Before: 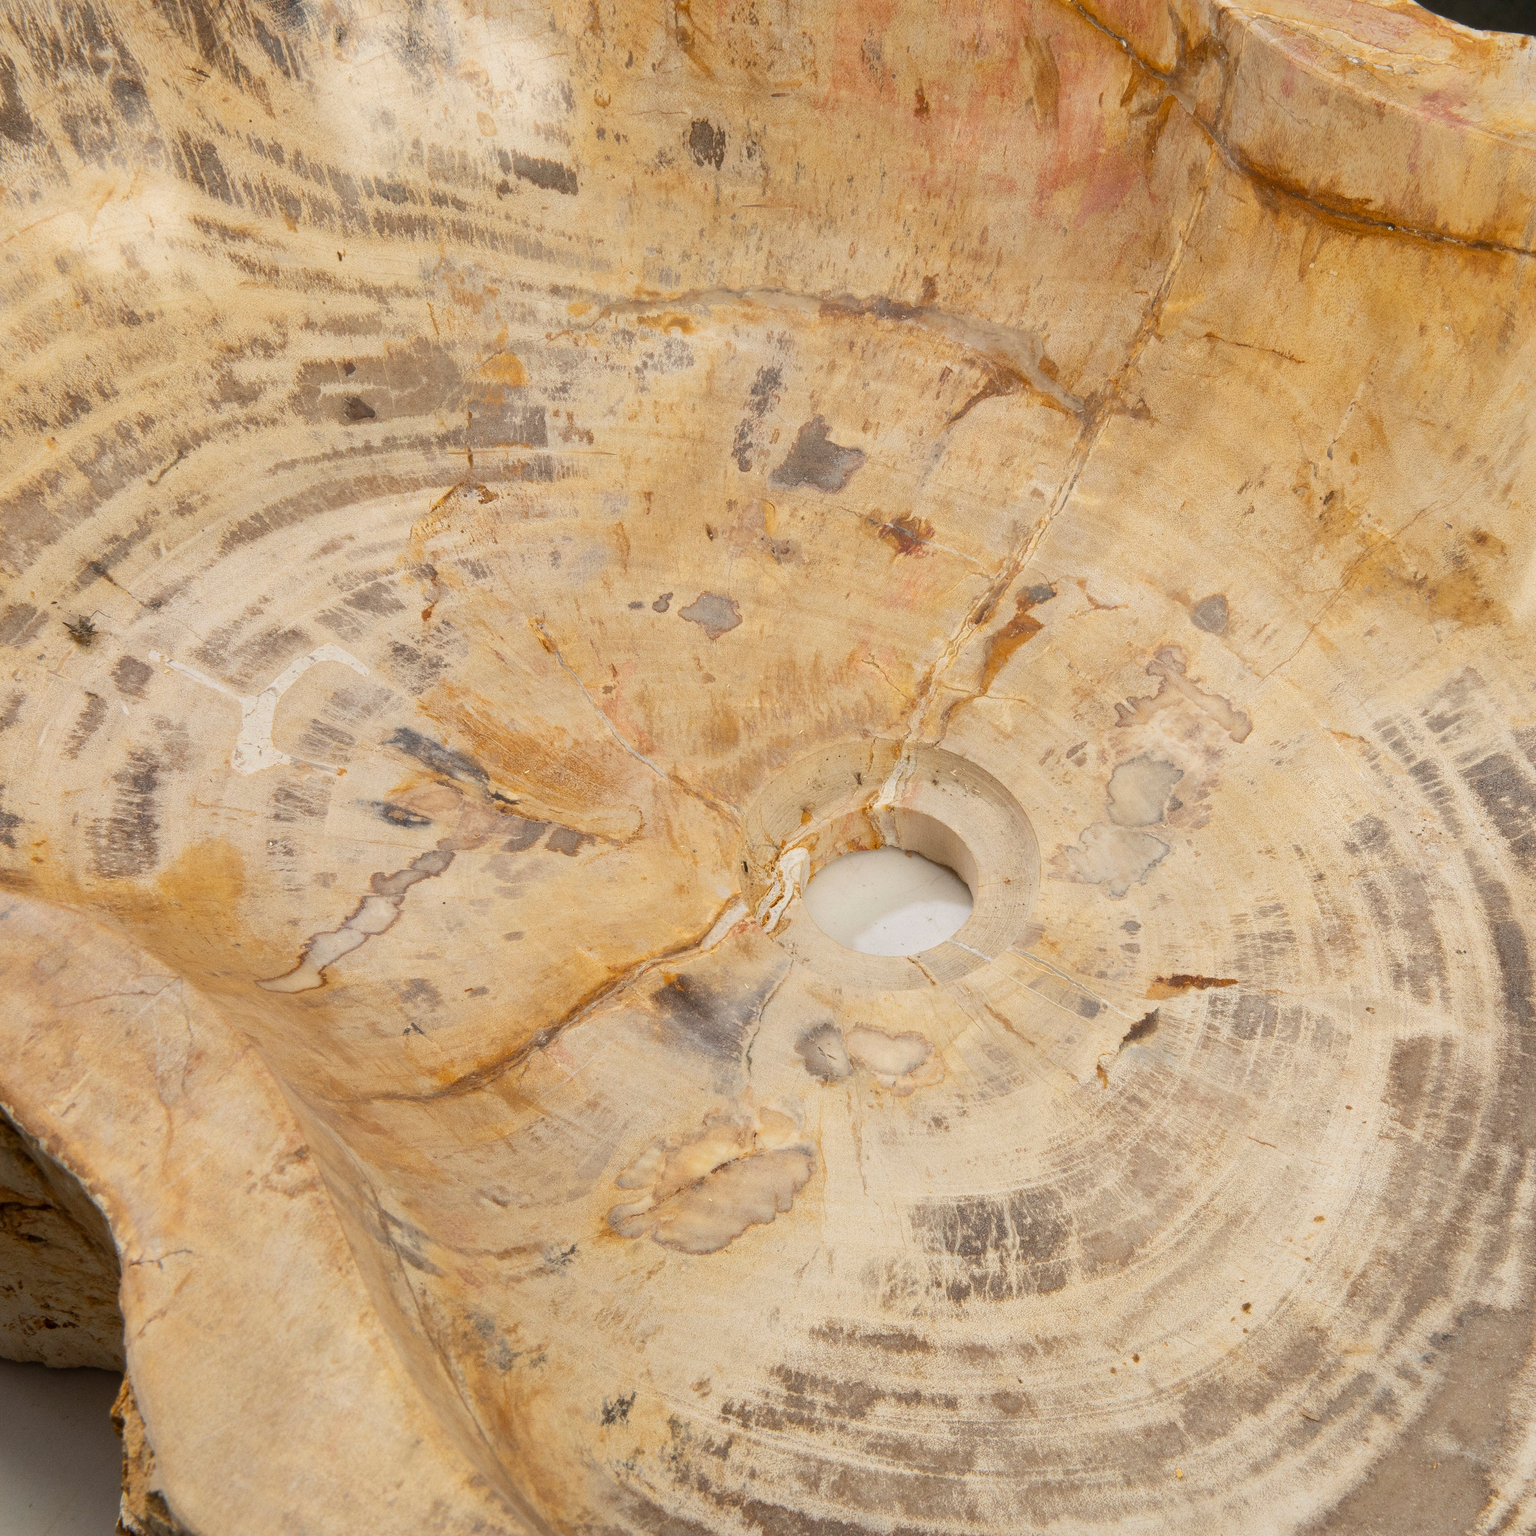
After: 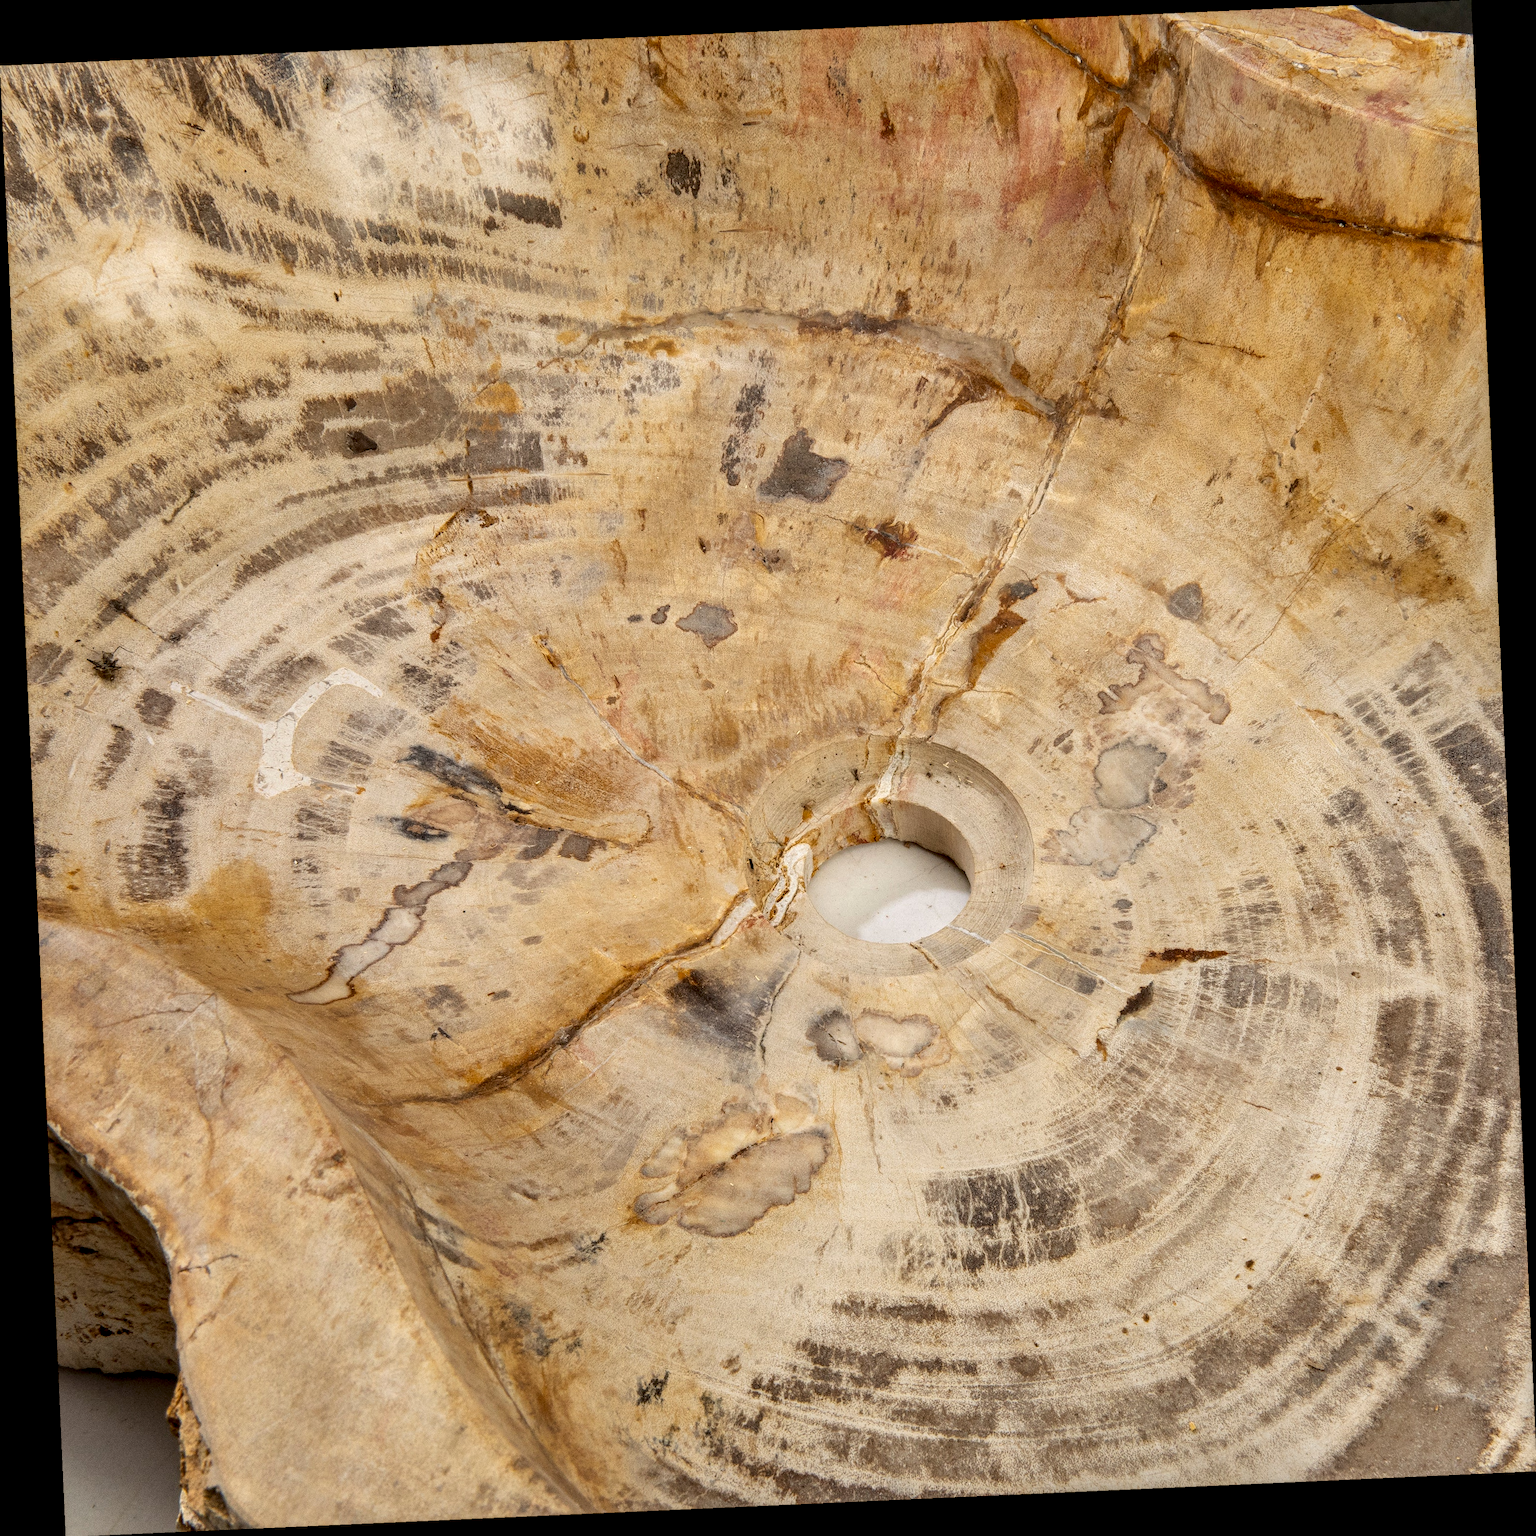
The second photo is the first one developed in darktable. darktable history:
local contrast: highlights 20%, shadows 70%, detail 170%
rotate and perspective: rotation -2.56°, automatic cropping off
